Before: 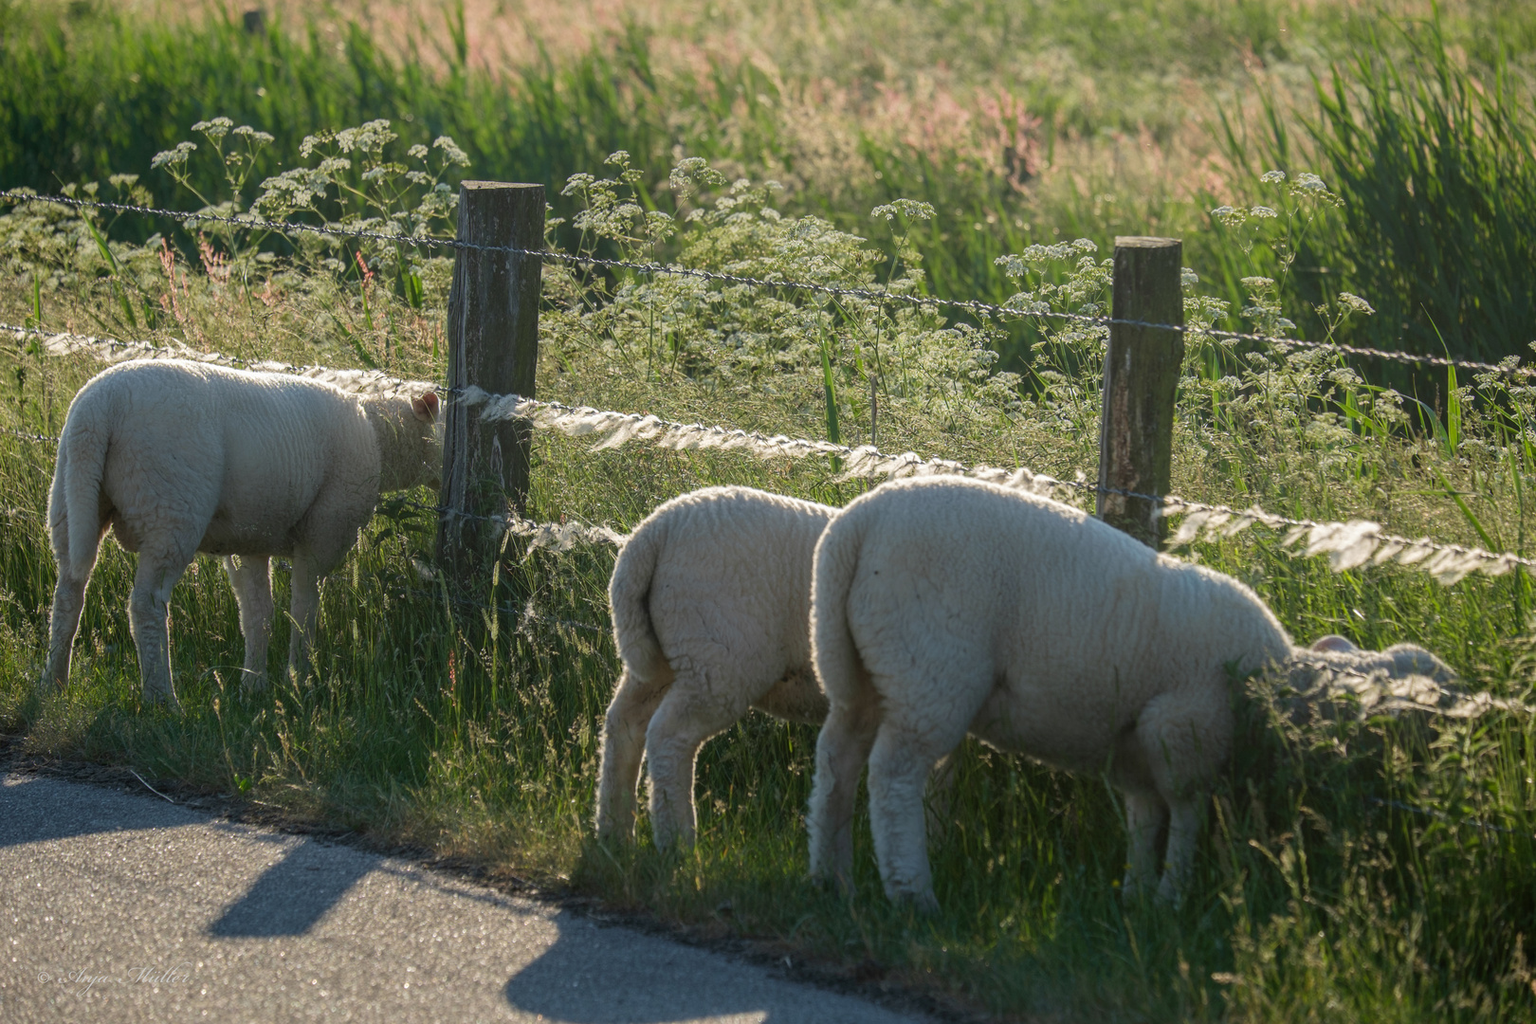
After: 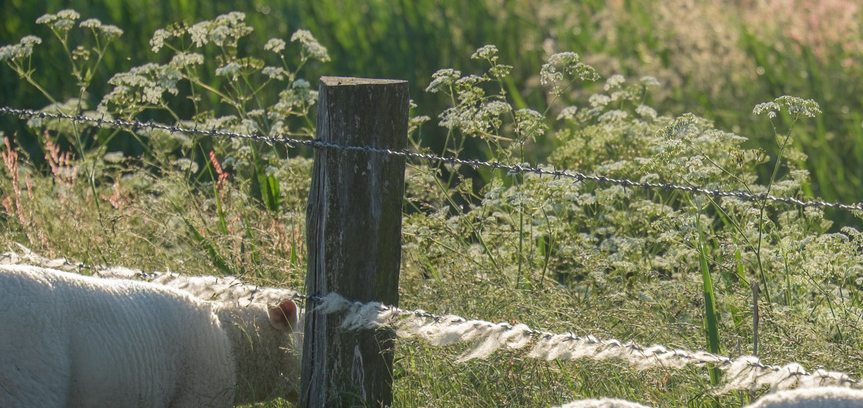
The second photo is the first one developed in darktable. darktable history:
crop: left 10.299%, top 10.589%, right 36.405%, bottom 51.603%
